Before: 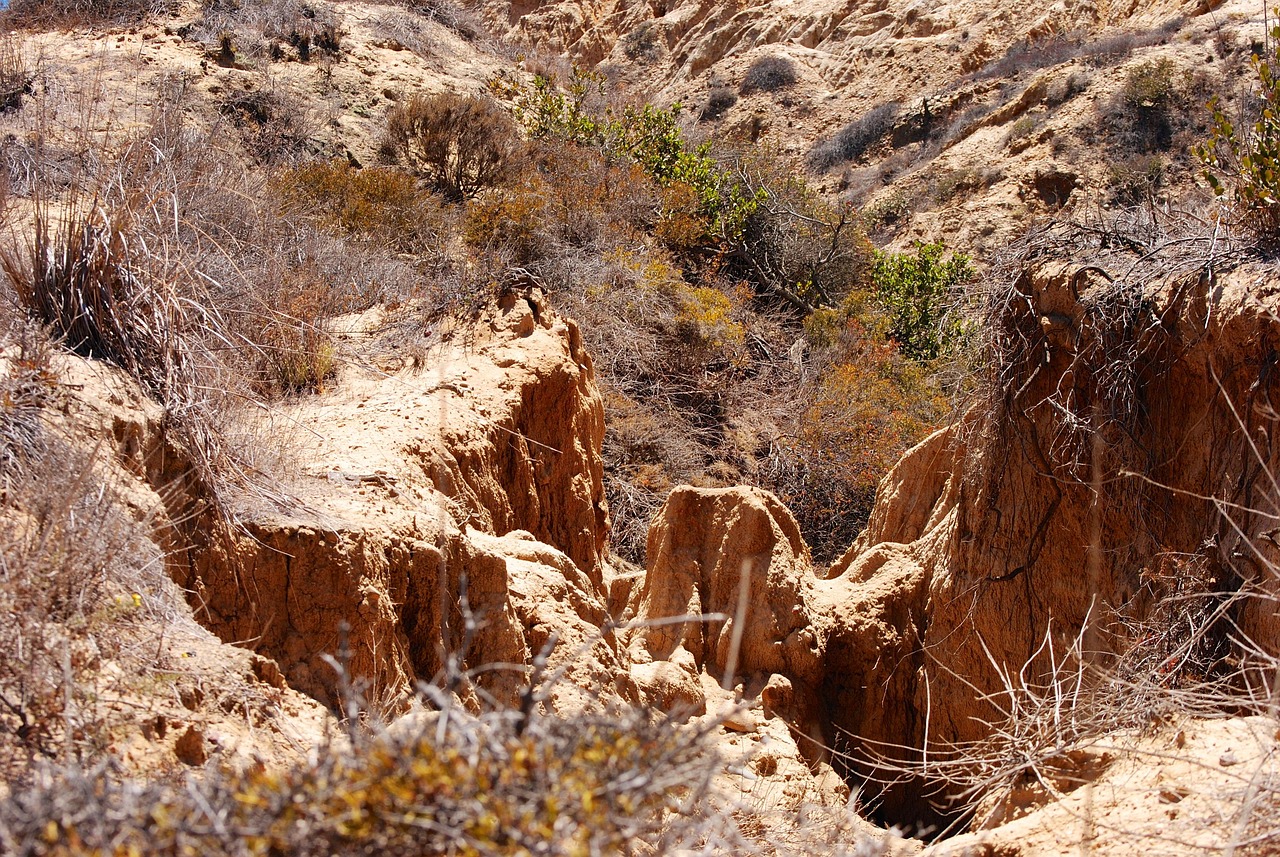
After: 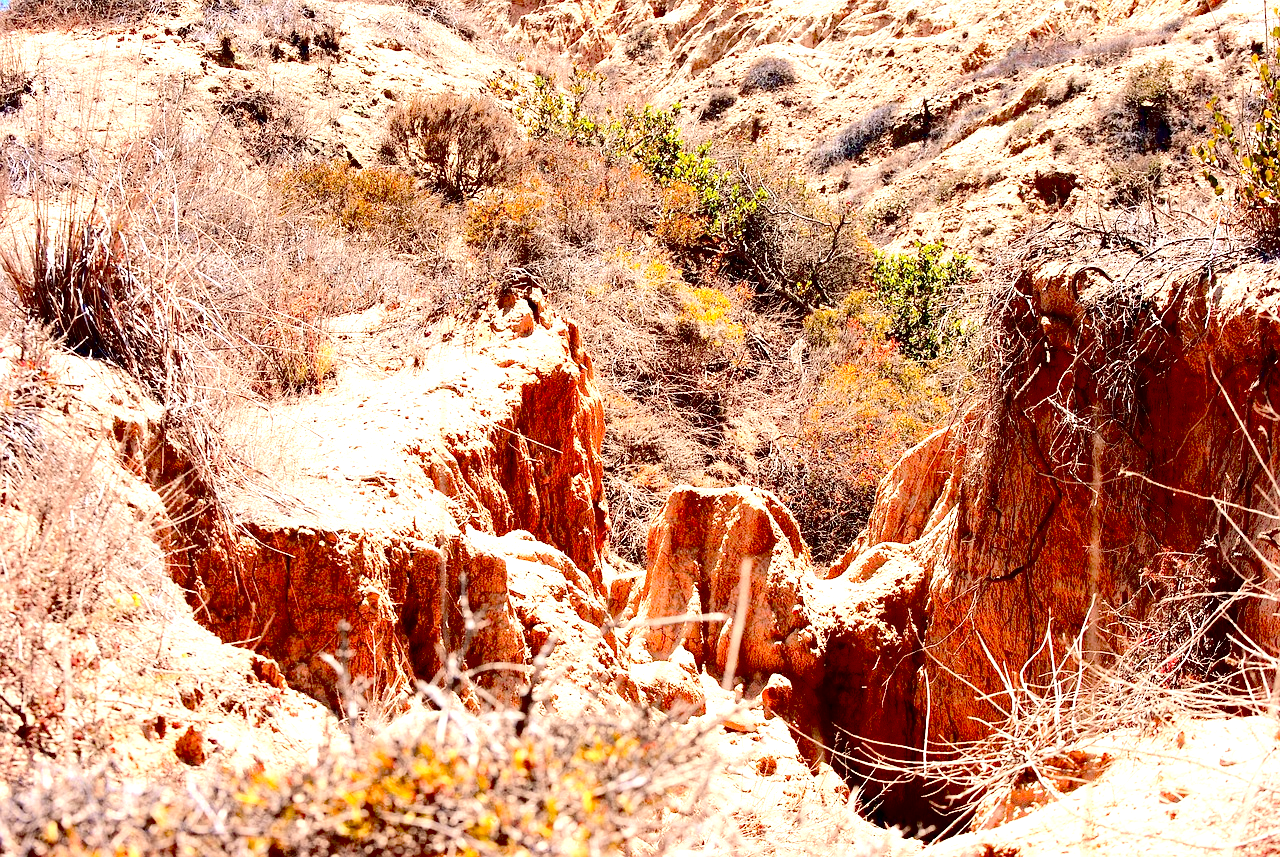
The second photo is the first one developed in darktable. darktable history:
exposure: black level correction 0.015, exposure 1.795 EV, compensate highlight preservation false
tone curve: curves: ch0 [(0, 0) (0.049, 0.01) (0.154, 0.081) (0.491, 0.519) (0.748, 0.765) (1, 0.919)]; ch1 [(0, 0) (0.172, 0.123) (0.317, 0.272) (0.401, 0.422) (0.499, 0.497) (0.531, 0.54) (0.615, 0.603) (0.741, 0.783) (1, 1)]; ch2 [(0, 0) (0.411, 0.424) (0.483, 0.478) (0.544, 0.56) (0.686, 0.638) (1, 1)], color space Lab, independent channels, preserve colors none
